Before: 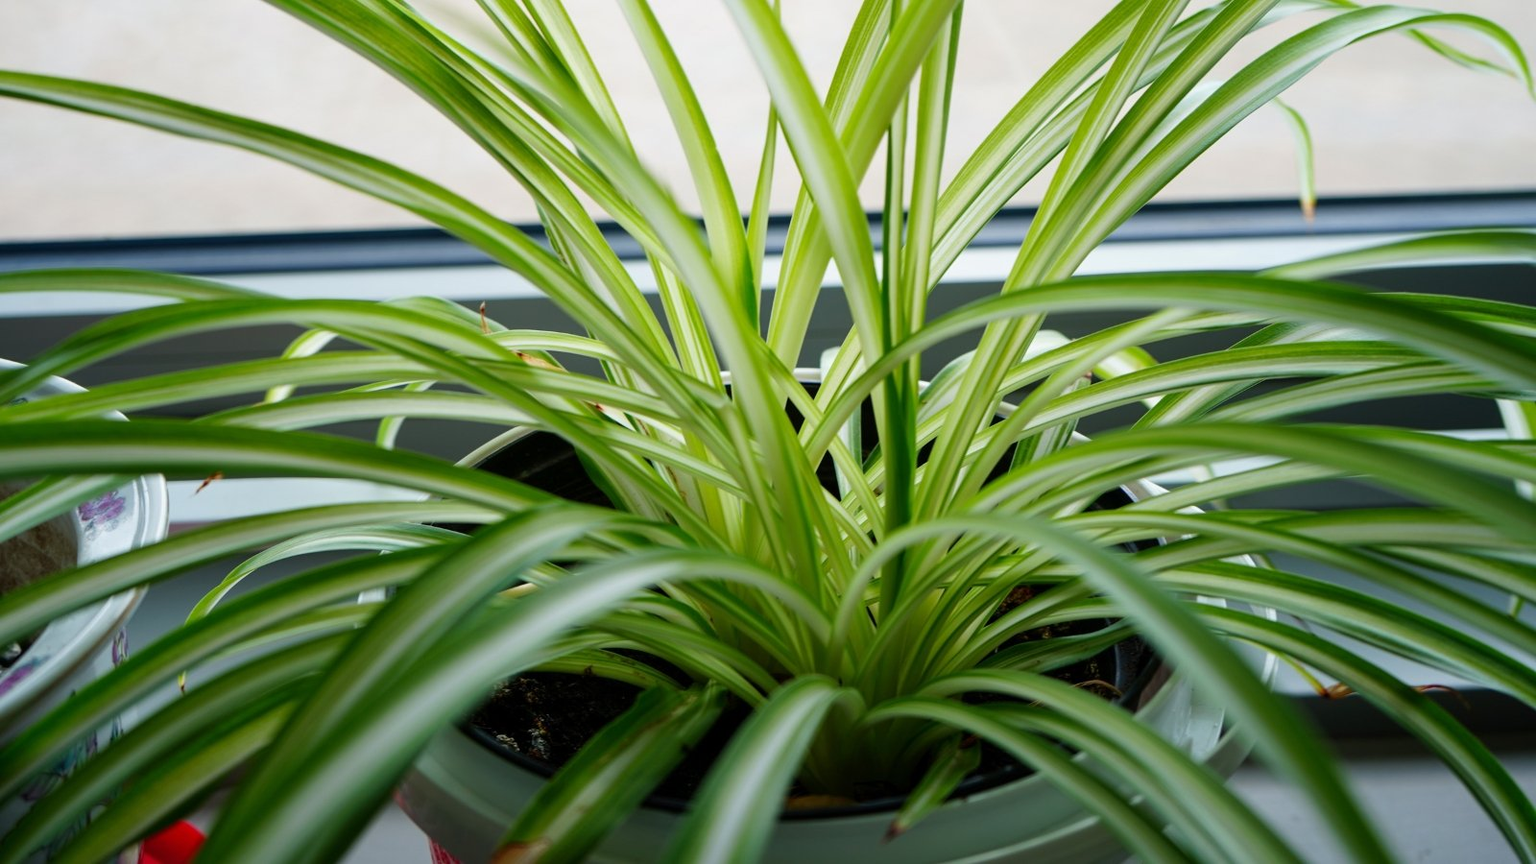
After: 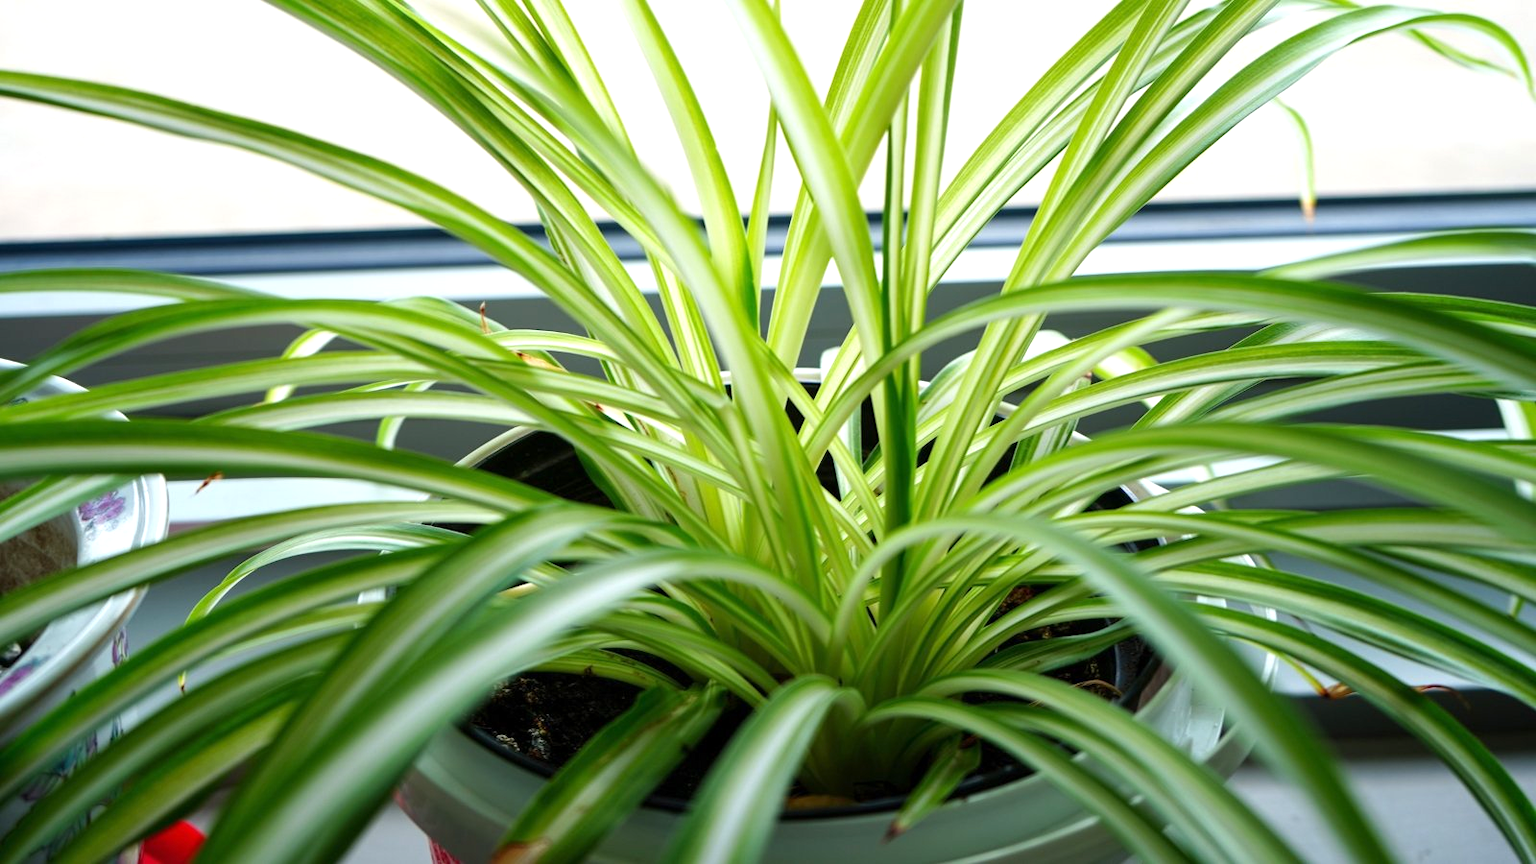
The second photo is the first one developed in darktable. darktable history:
exposure: exposure 0.604 EV, compensate highlight preservation false
